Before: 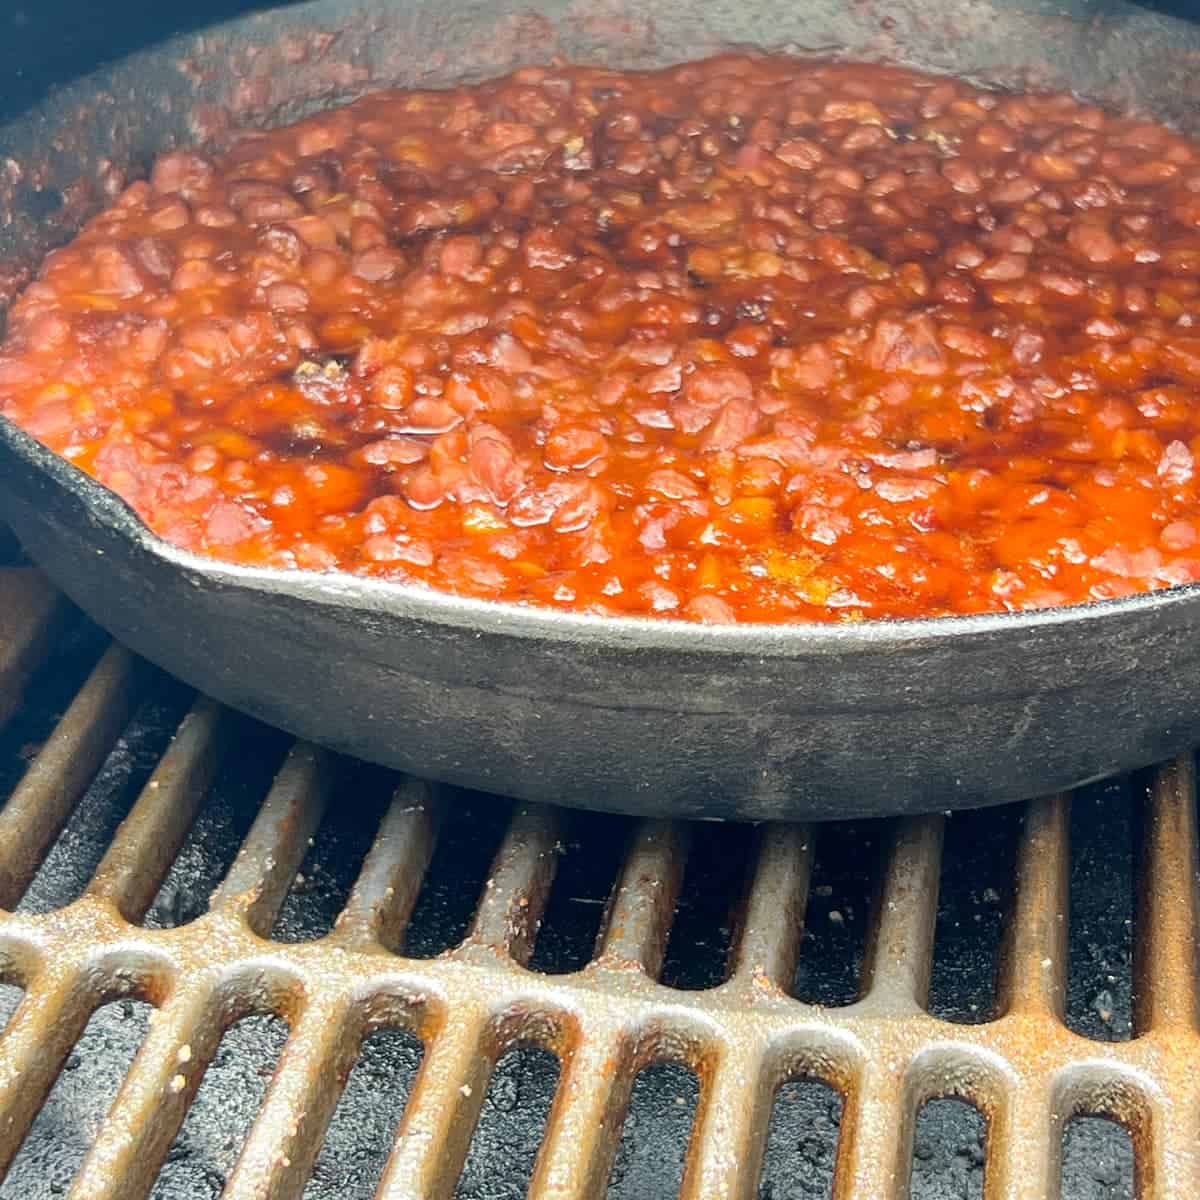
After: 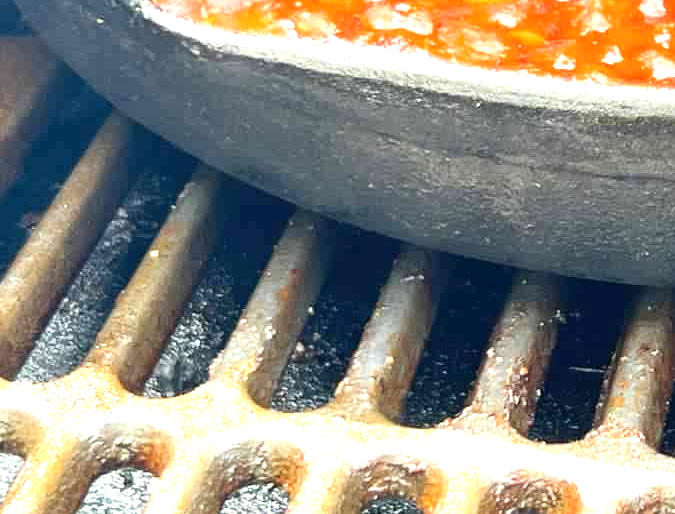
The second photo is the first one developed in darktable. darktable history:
crop: top 44.282%, right 43.697%, bottom 12.81%
exposure: black level correction 0, exposure 1 EV, compensate exposure bias true, compensate highlight preservation false
